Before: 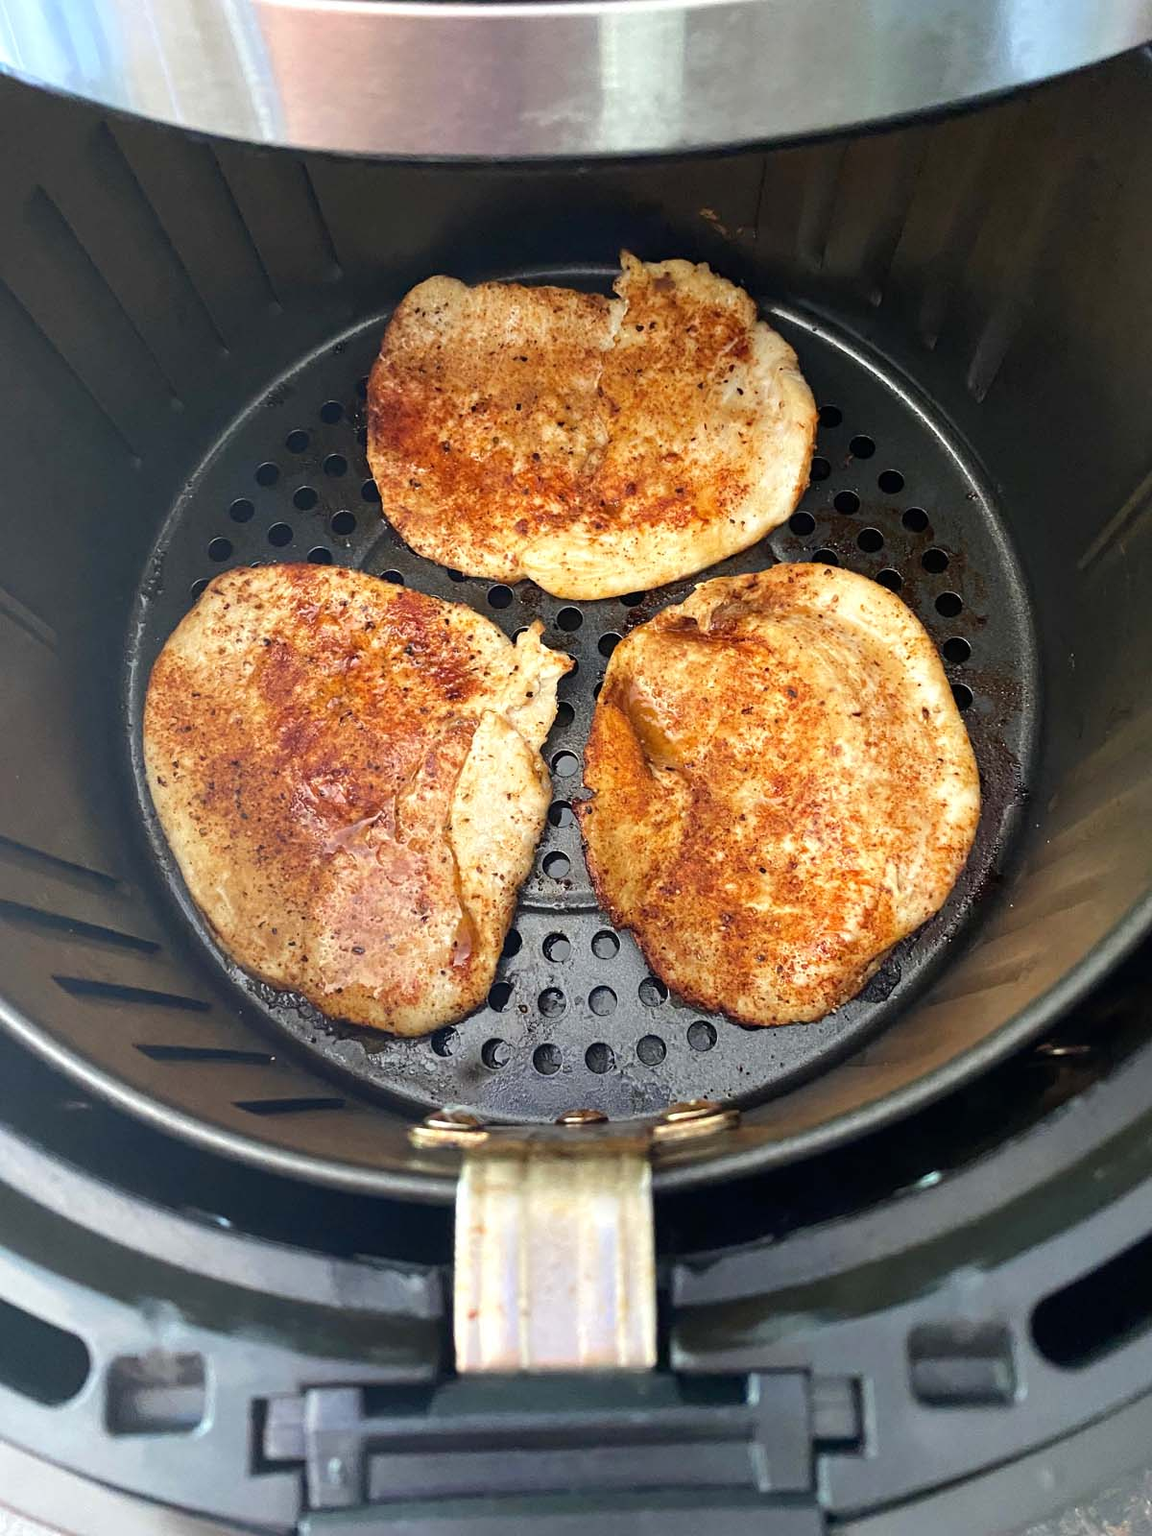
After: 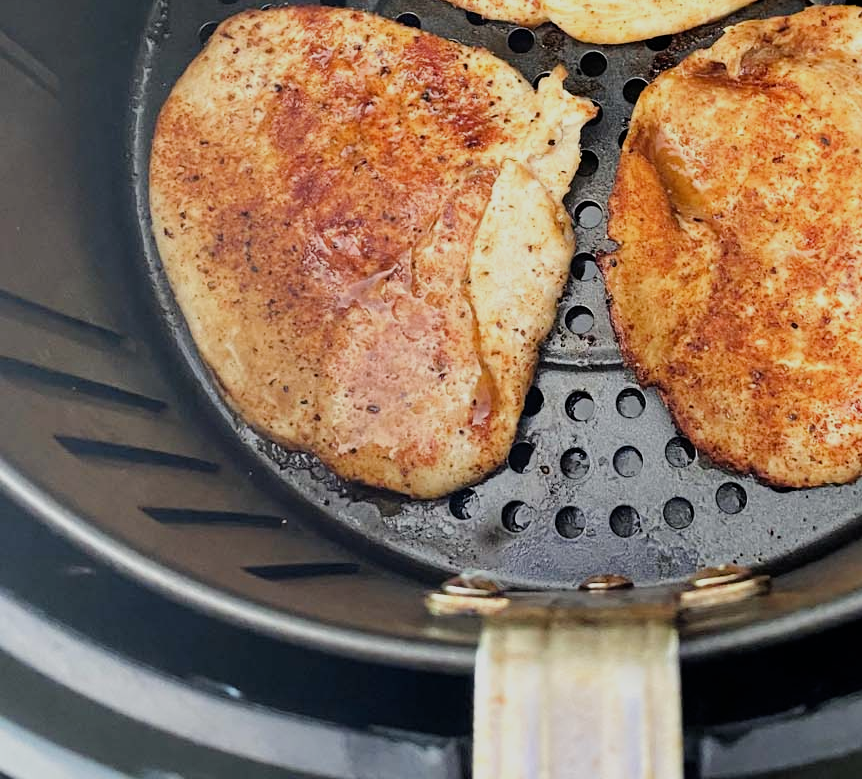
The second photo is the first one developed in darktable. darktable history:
crop: top 36.319%, right 28.148%, bottom 14.974%
filmic rgb: black relative exposure -7.98 EV, white relative exposure 4.03 EV, hardness 4.12
